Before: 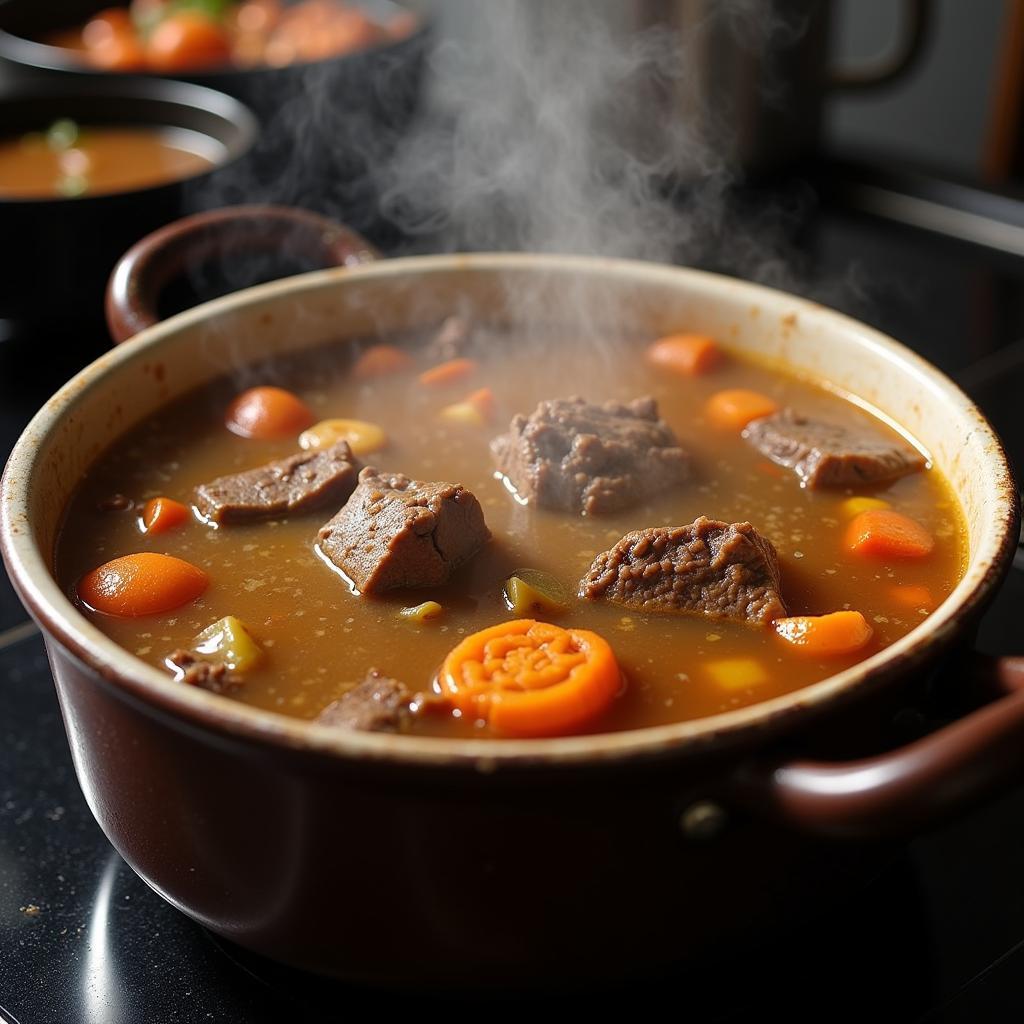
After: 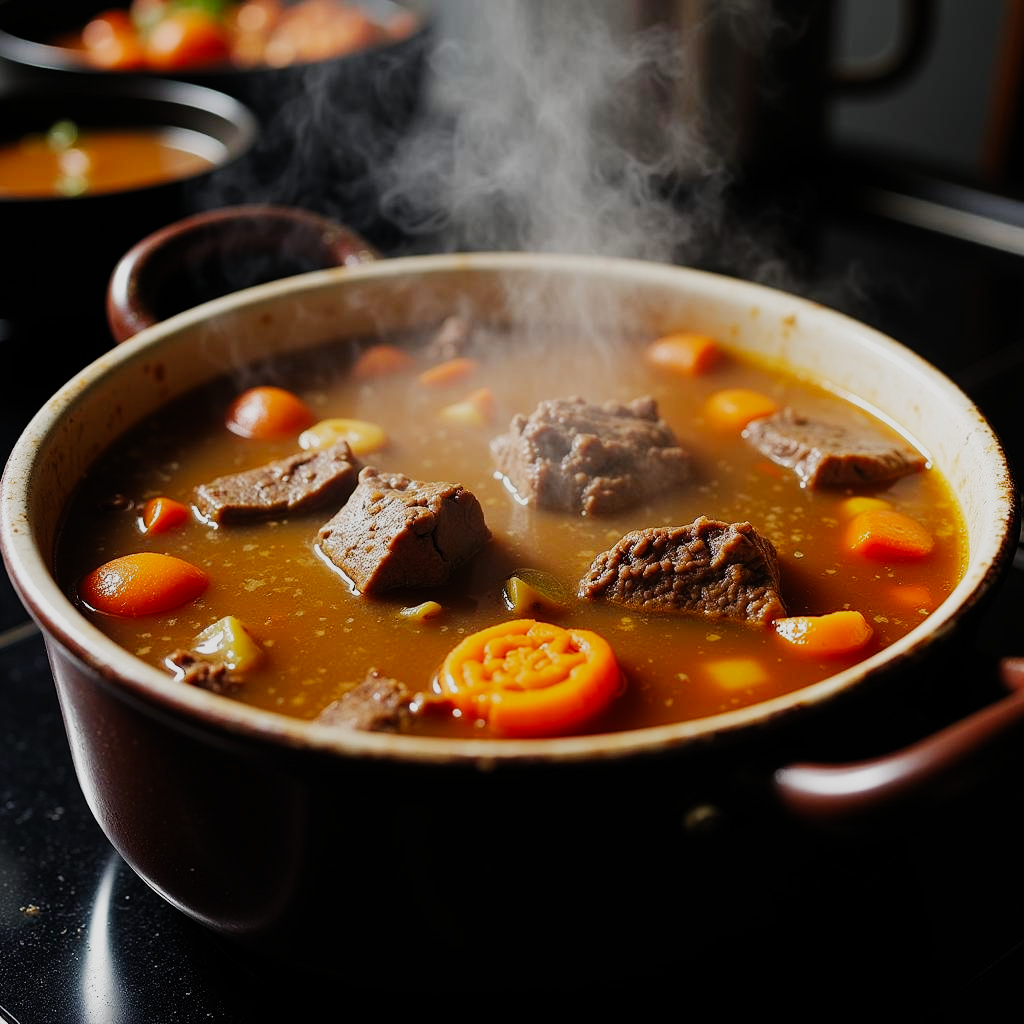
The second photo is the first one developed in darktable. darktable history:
filmic rgb: black relative exposure -7.96 EV, white relative exposure 4.02 EV, hardness 4.15, contrast 1.372, preserve chrominance no, color science v5 (2021), contrast in shadows safe, contrast in highlights safe
